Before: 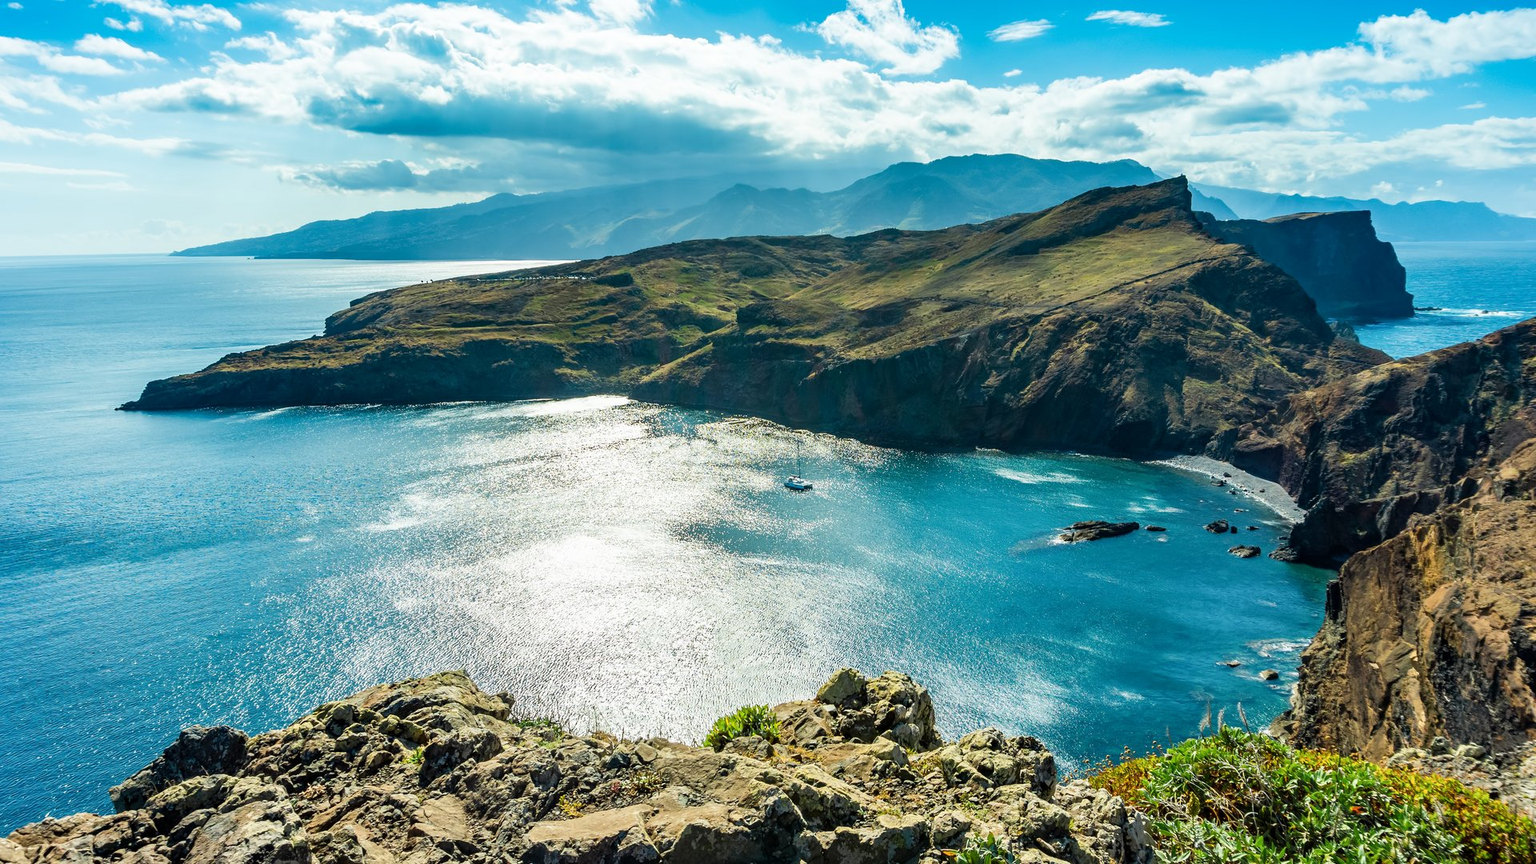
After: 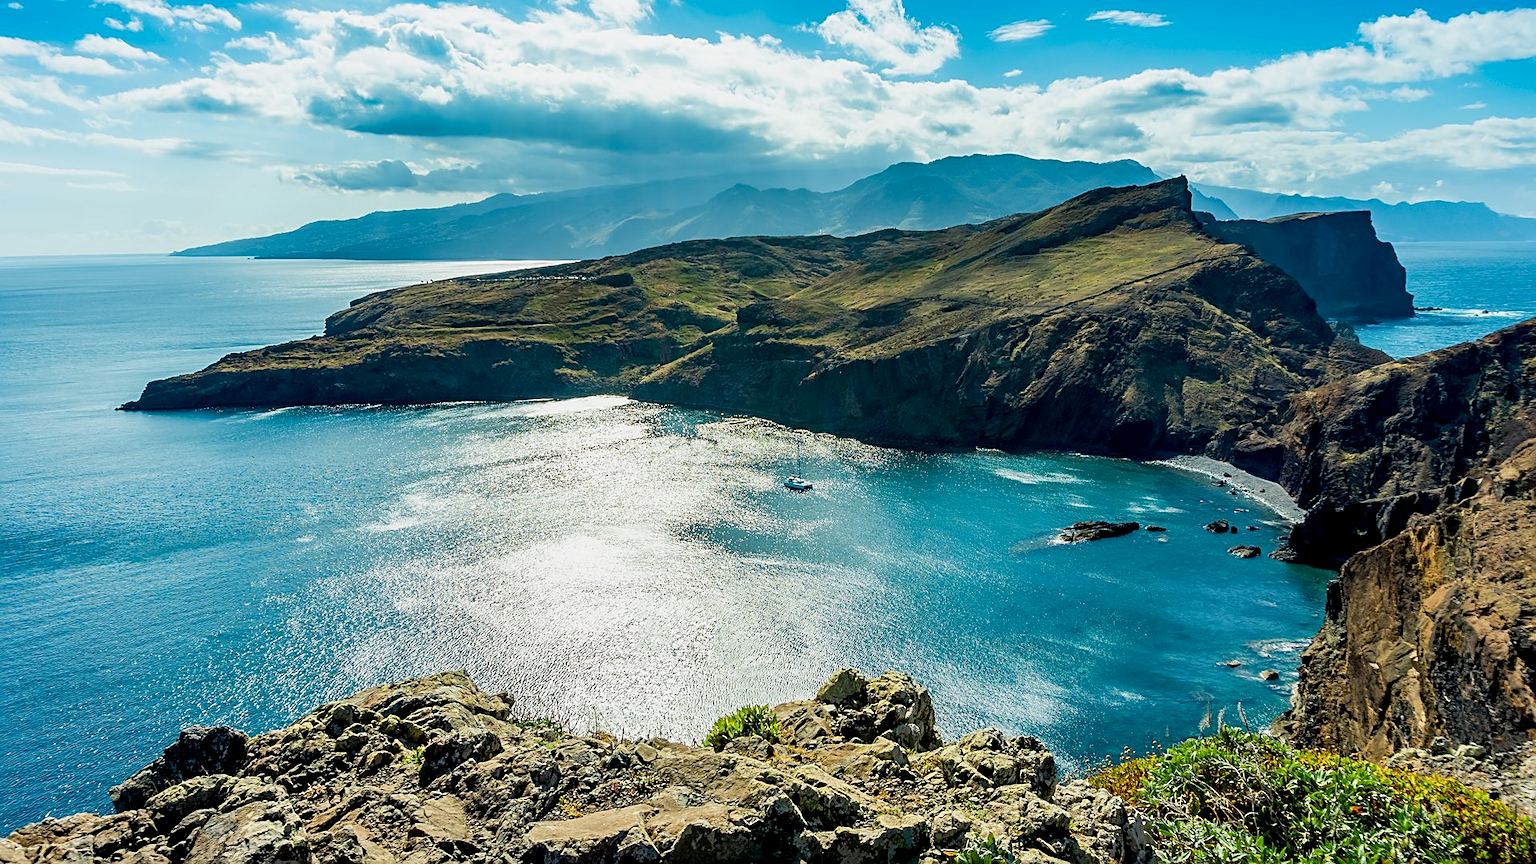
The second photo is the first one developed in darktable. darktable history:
sharpen: on, module defaults
exposure: black level correction 0.009, exposure -0.159 EV, compensate highlight preservation false
